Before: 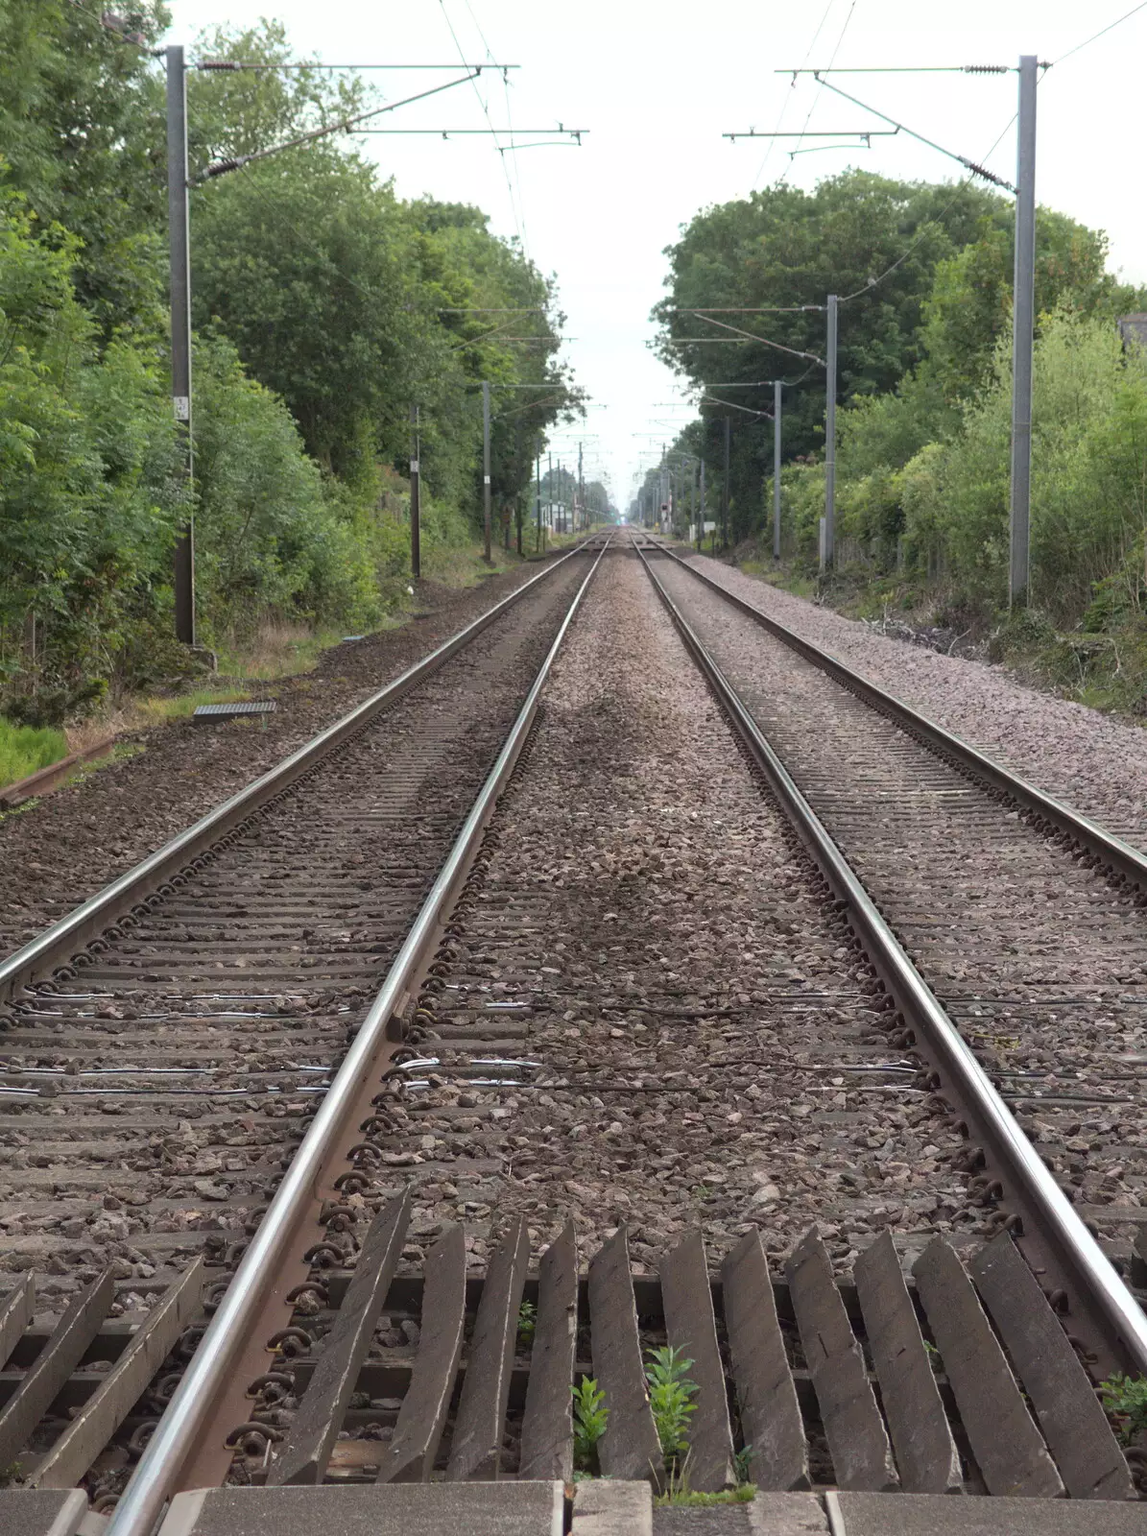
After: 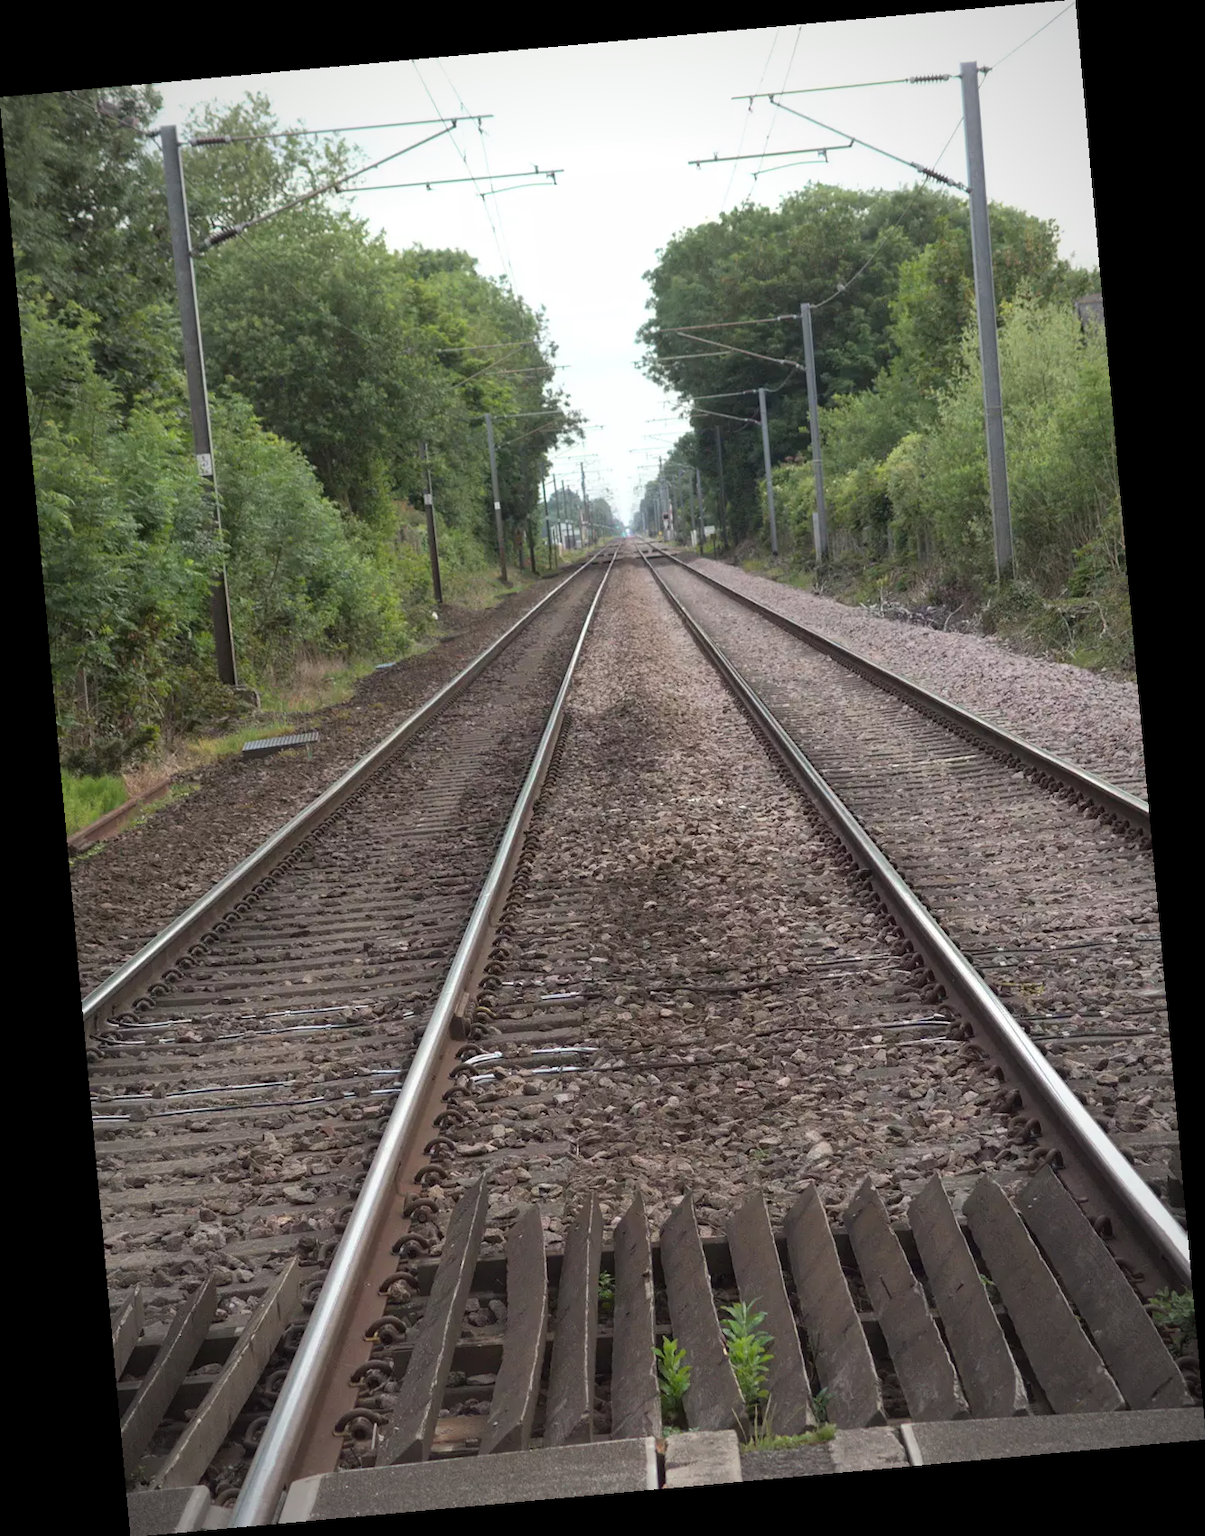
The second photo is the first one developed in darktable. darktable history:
rotate and perspective: rotation -5.2°, automatic cropping off
vignetting: fall-off radius 60%, automatic ratio true
